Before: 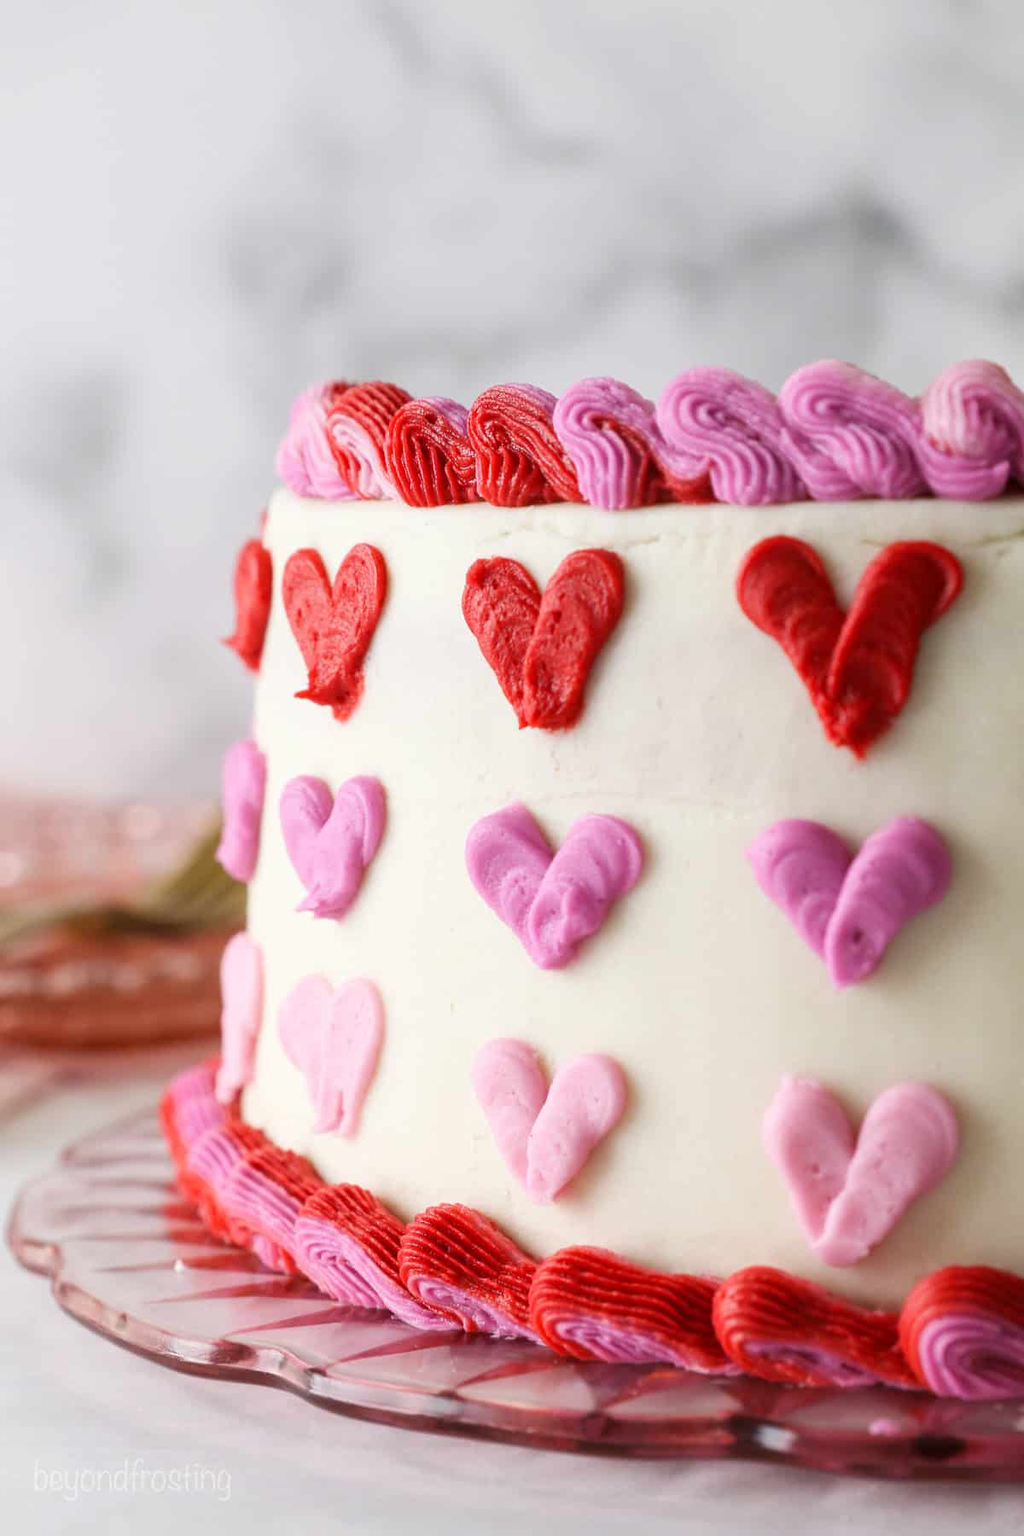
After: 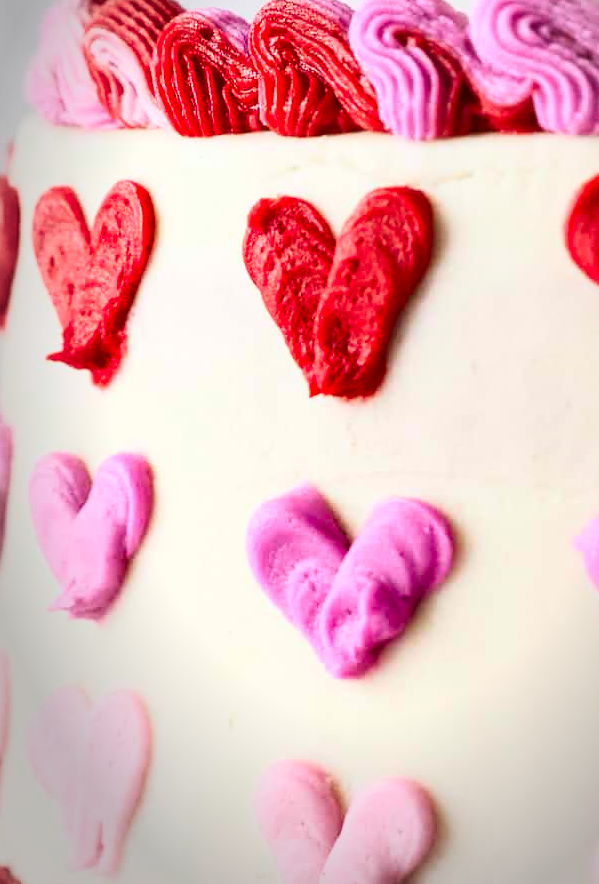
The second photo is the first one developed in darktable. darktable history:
shadows and highlights: shadows 59.04, soften with gaussian
crop: left 24.929%, top 25.425%, right 25.107%, bottom 25.432%
vignetting: fall-off start 86.35%, center (0.218, -0.238), automatic ratio true, unbound false
base curve: curves: ch0 [(0, 0) (0.028, 0.03) (0.121, 0.232) (0.46, 0.748) (0.859, 0.968) (1, 1)]
